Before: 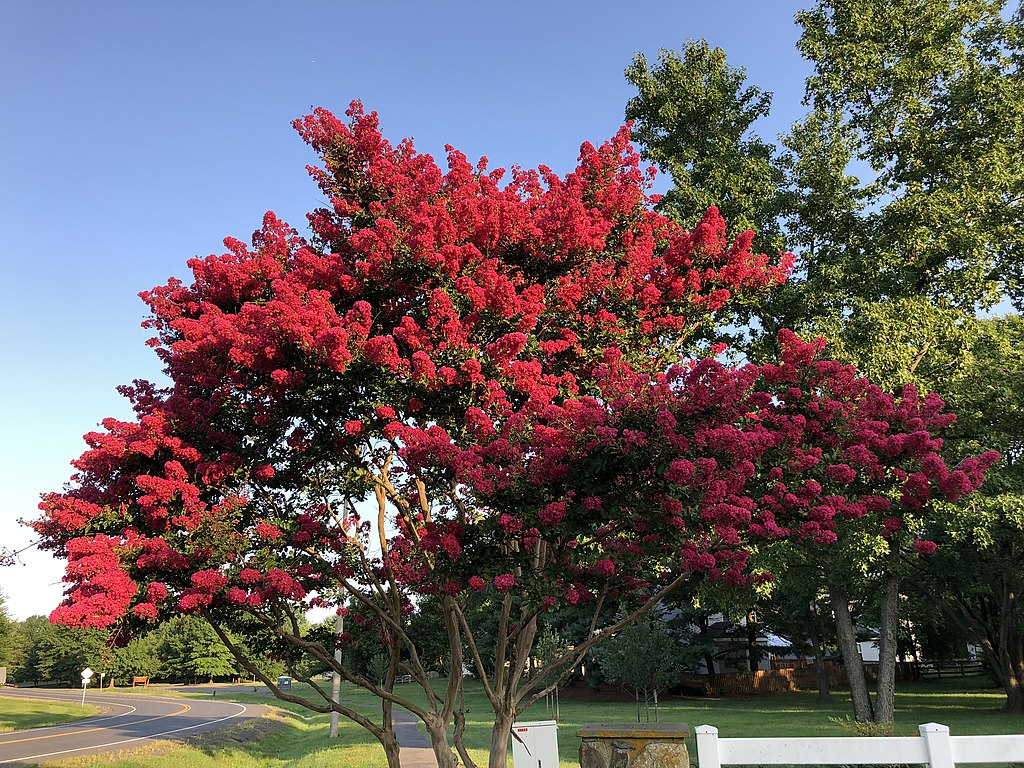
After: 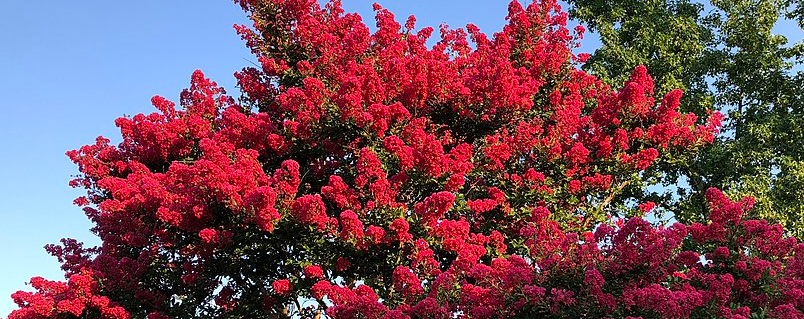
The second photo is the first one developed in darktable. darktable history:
crop: left 7.036%, top 18.398%, right 14.379%, bottom 40.043%
white balance: red 0.988, blue 1.017
